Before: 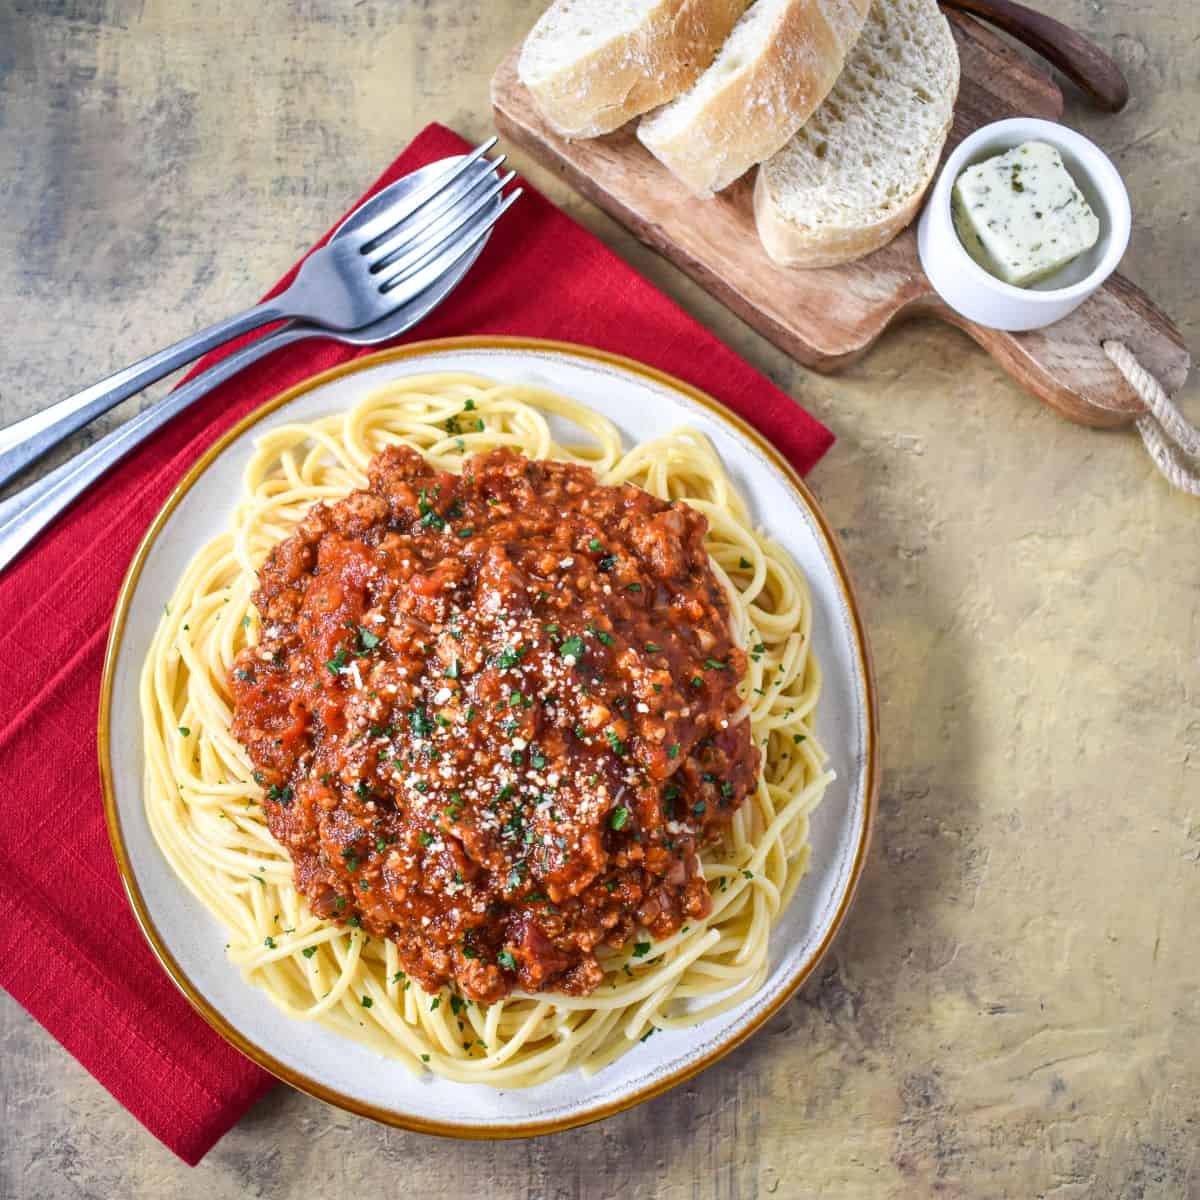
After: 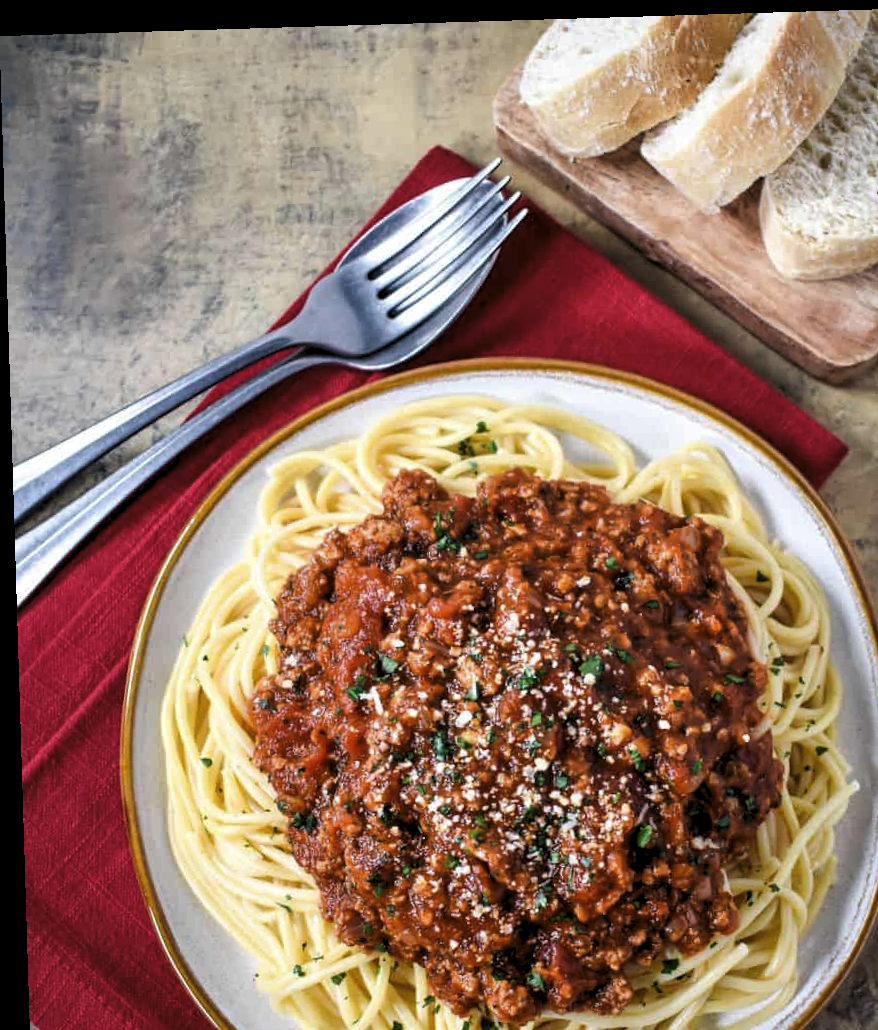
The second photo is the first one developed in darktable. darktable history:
crop: right 28.885%, bottom 16.626%
levels: levels [0.116, 0.574, 1]
rotate and perspective: rotation -1.75°, automatic cropping off
